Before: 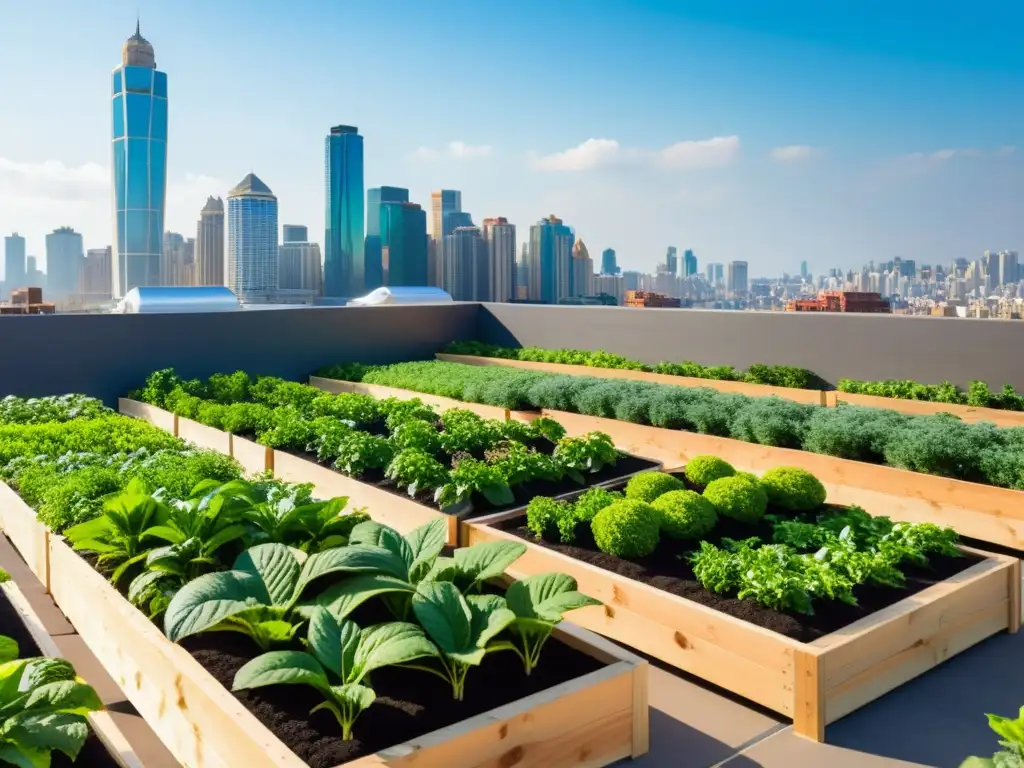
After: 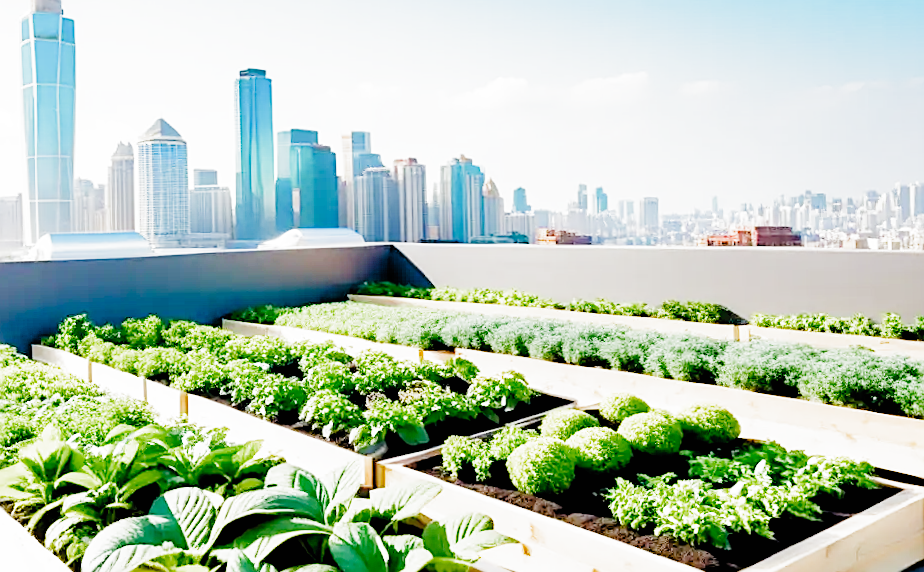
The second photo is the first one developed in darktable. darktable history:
rotate and perspective: rotation -1°, crop left 0.011, crop right 0.989, crop top 0.025, crop bottom 0.975
filmic rgb: black relative exposure -2.85 EV, white relative exposure 4.56 EV, hardness 1.77, contrast 1.25, preserve chrominance no, color science v5 (2021)
crop: left 8.155%, top 6.611%, bottom 15.385%
exposure: exposure 2 EV, compensate exposure bias true, compensate highlight preservation false
sharpen: on, module defaults
